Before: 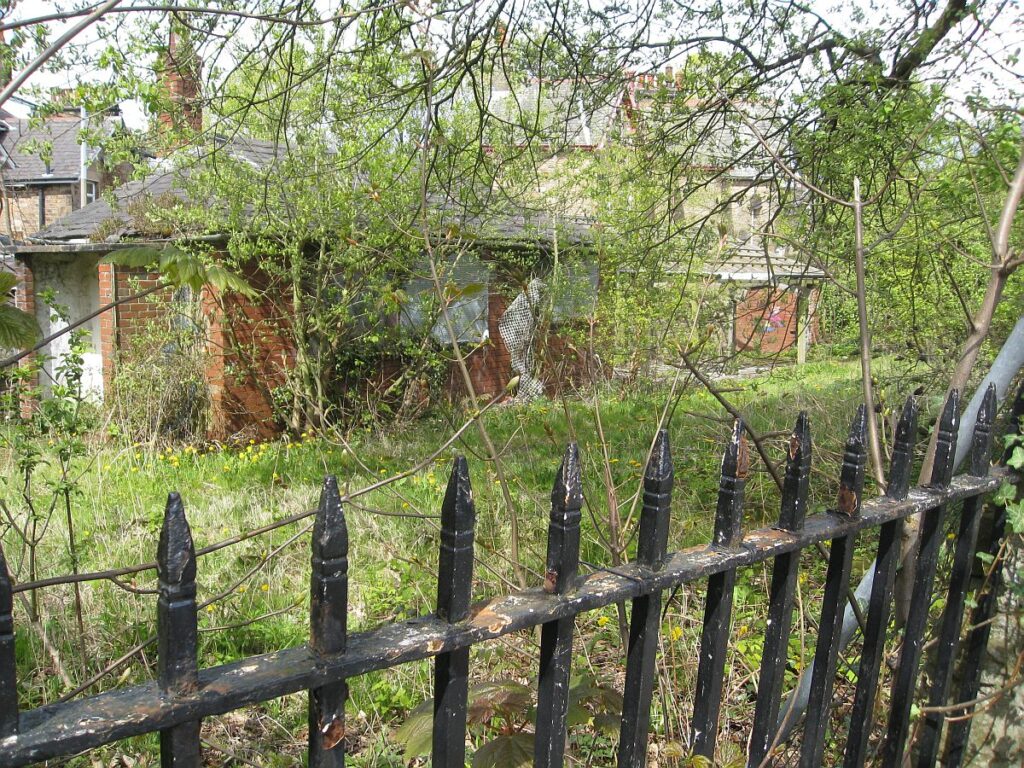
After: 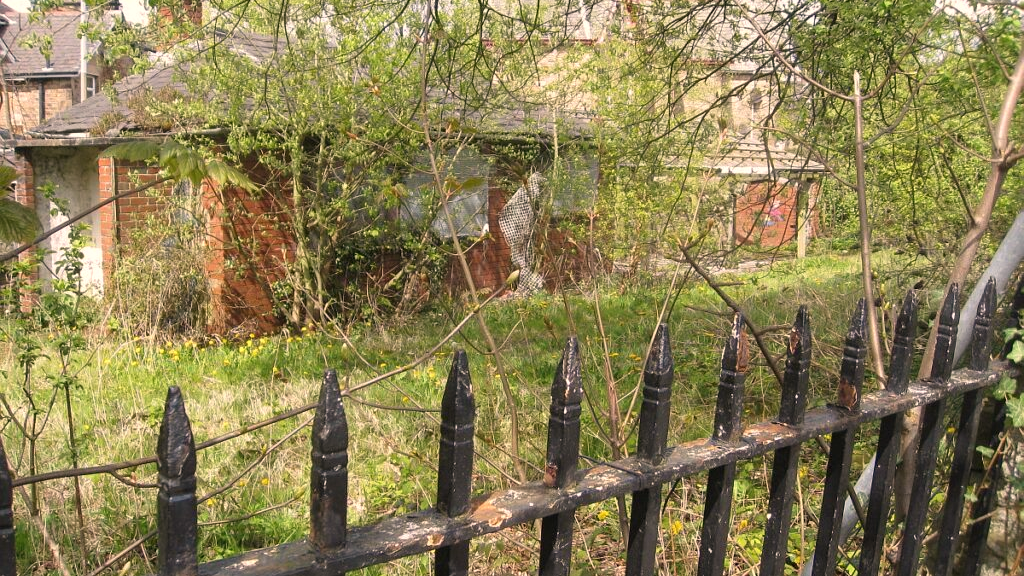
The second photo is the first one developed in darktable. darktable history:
white balance: red 1.127, blue 0.943
crop: top 13.819%, bottom 11.169%
